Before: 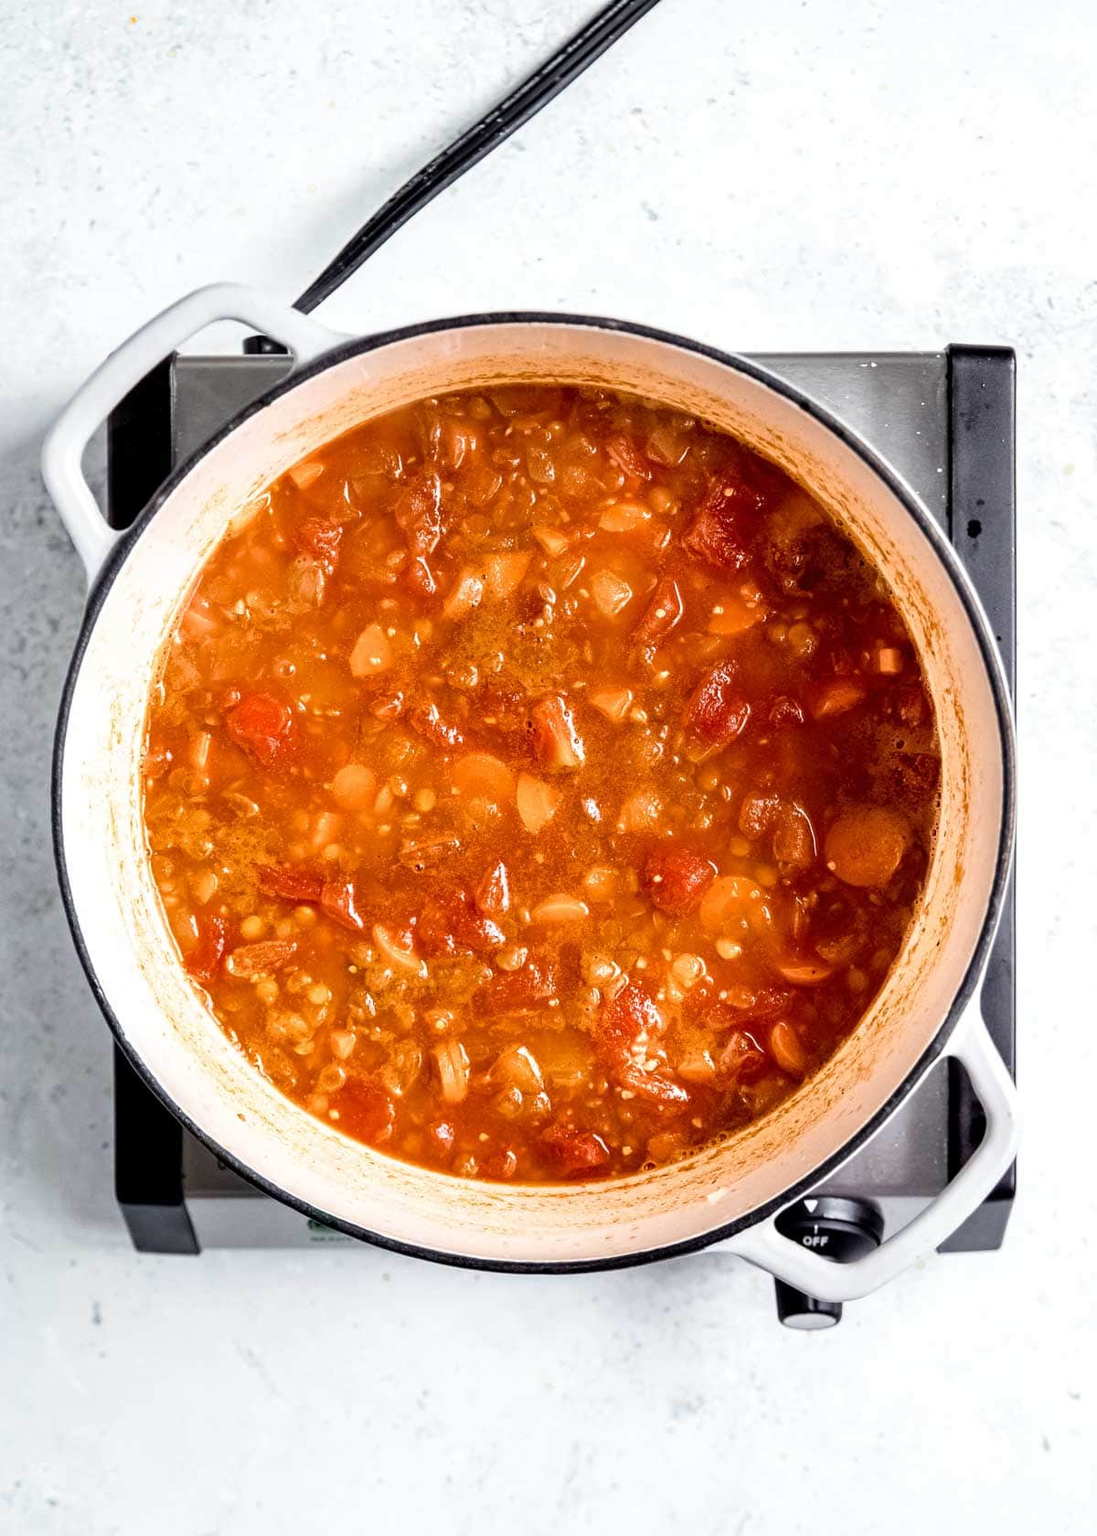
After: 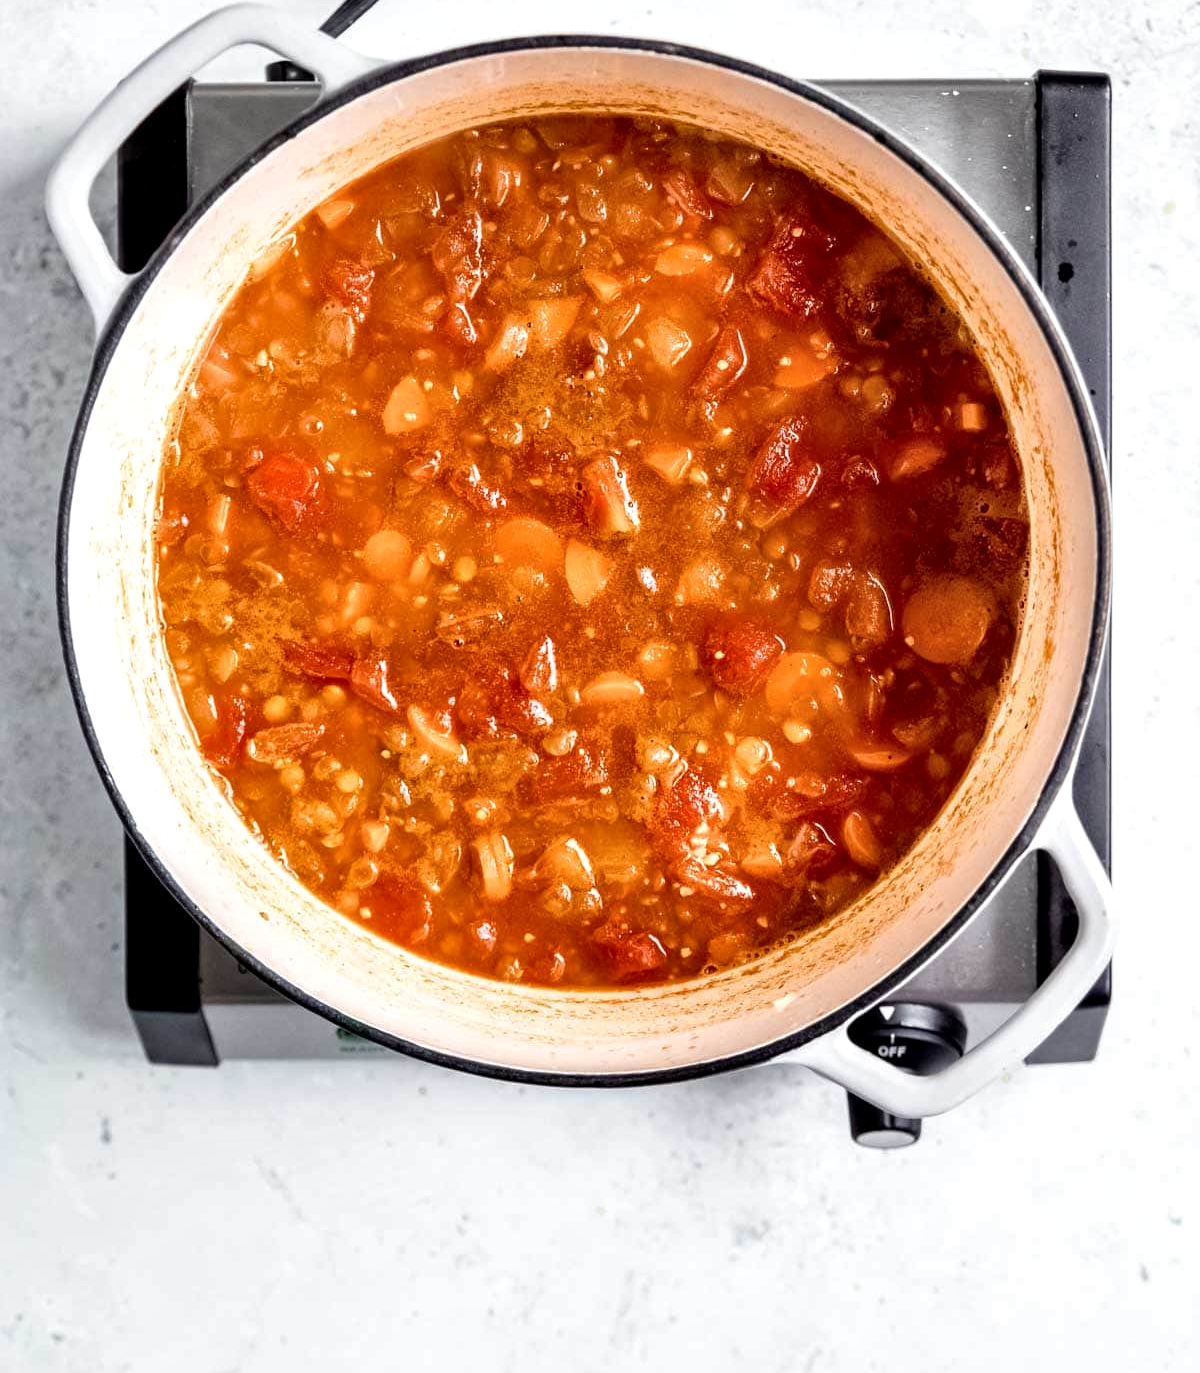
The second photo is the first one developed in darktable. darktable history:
local contrast: mode bilateral grid, contrast 20, coarseness 50, detail 132%, midtone range 0.2
crop and rotate: top 18.271%
